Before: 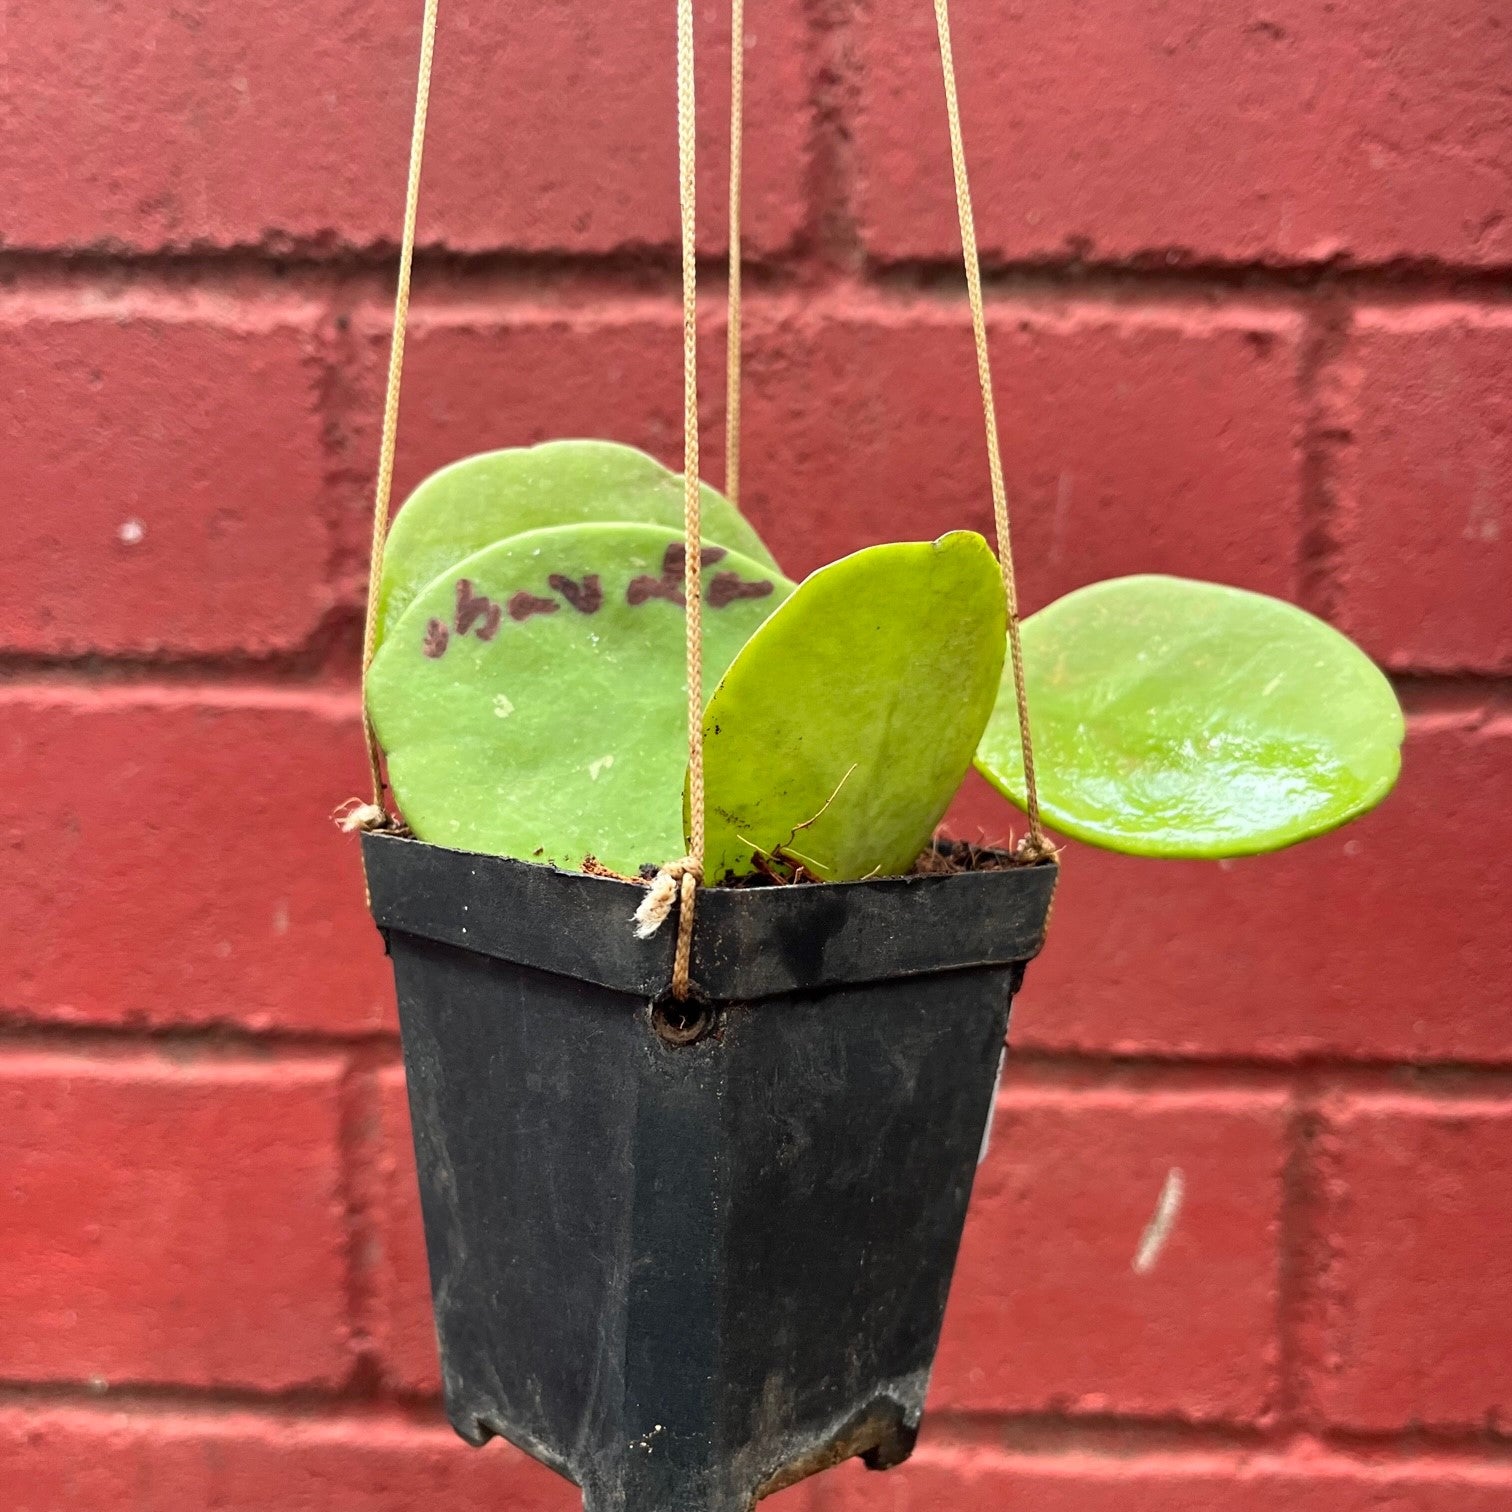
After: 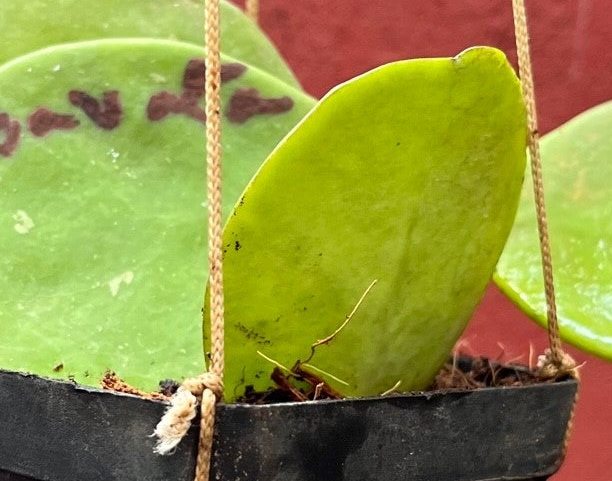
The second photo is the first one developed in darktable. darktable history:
crop: left 31.801%, top 32.024%, right 27.686%, bottom 36.111%
